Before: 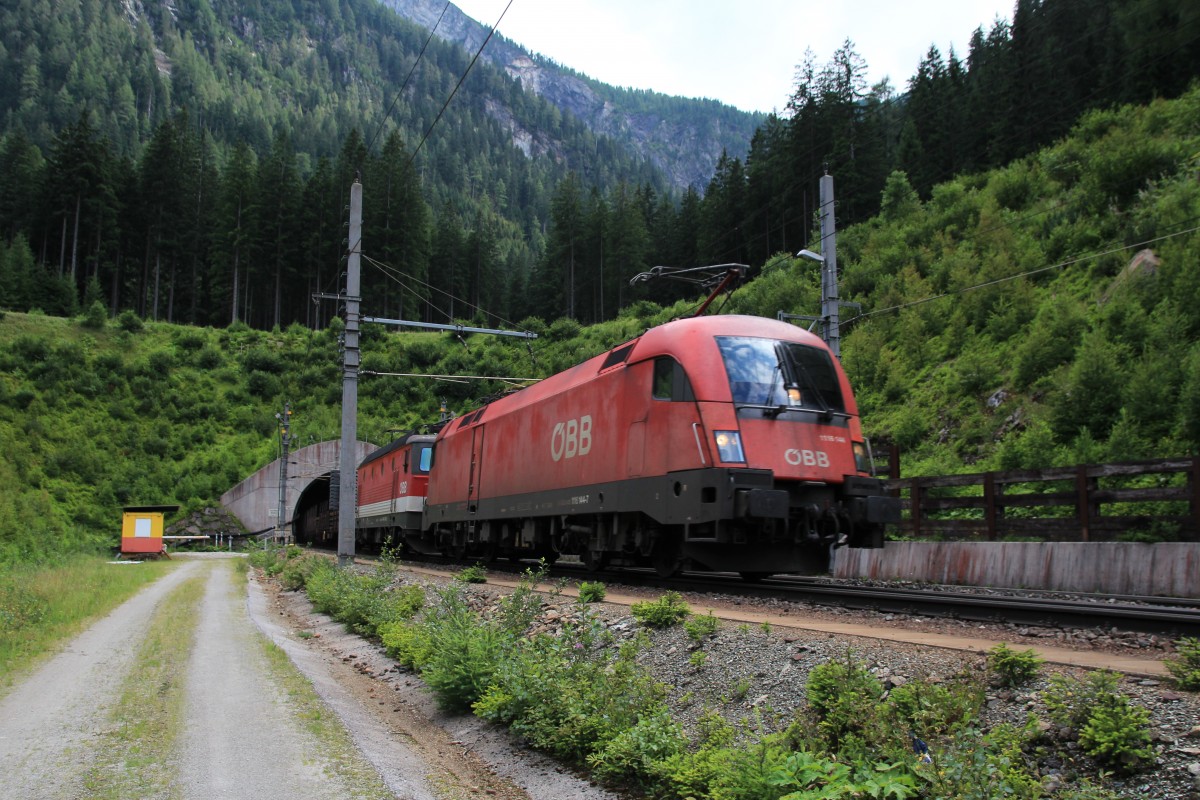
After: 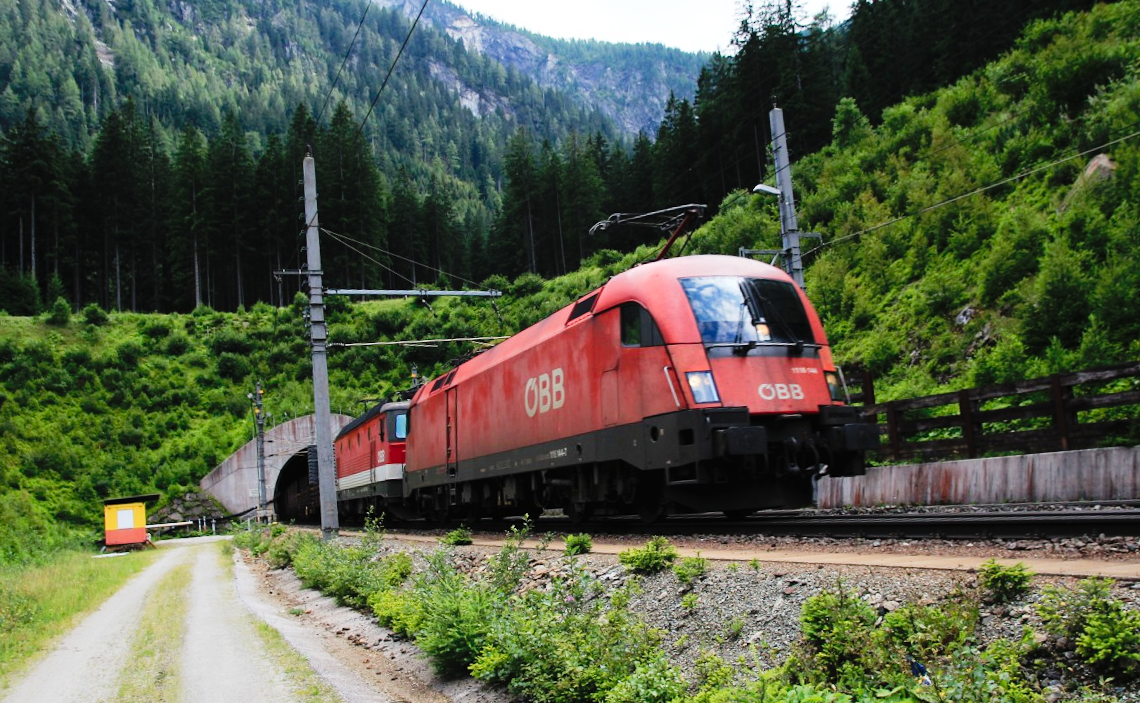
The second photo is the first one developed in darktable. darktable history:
tone curve: curves: ch0 [(0, 0) (0.003, 0.011) (0.011, 0.014) (0.025, 0.023) (0.044, 0.035) (0.069, 0.047) (0.1, 0.065) (0.136, 0.098) (0.177, 0.139) (0.224, 0.214) (0.277, 0.306) (0.335, 0.392) (0.399, 0.484) (0.468, 0.584) (0.543, 0.68) (0.623, 0.772) (0.709, 0.847) (0.801, 0.905) (0.898, 0.951) (1, 1)], preserve colors none
rotate and perspective: rotation -5°, crop left 0.05, crop right 0.952, crop top 0.11, crop bottom 0.89
